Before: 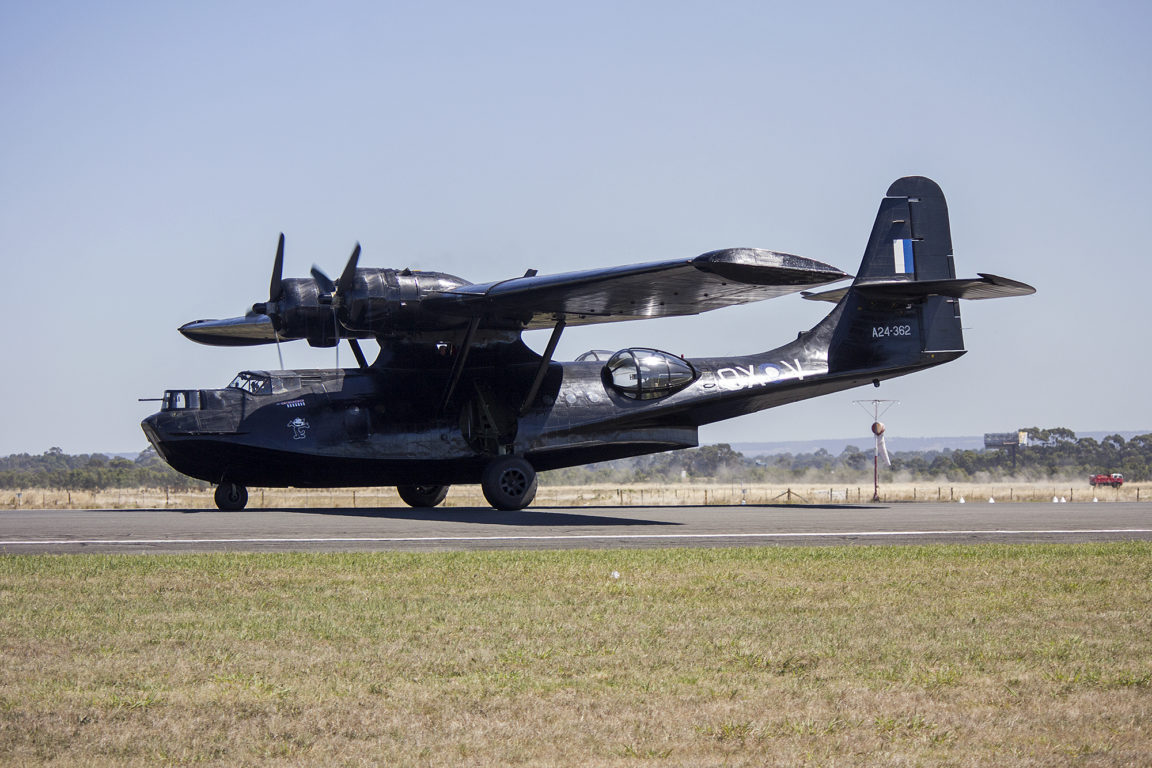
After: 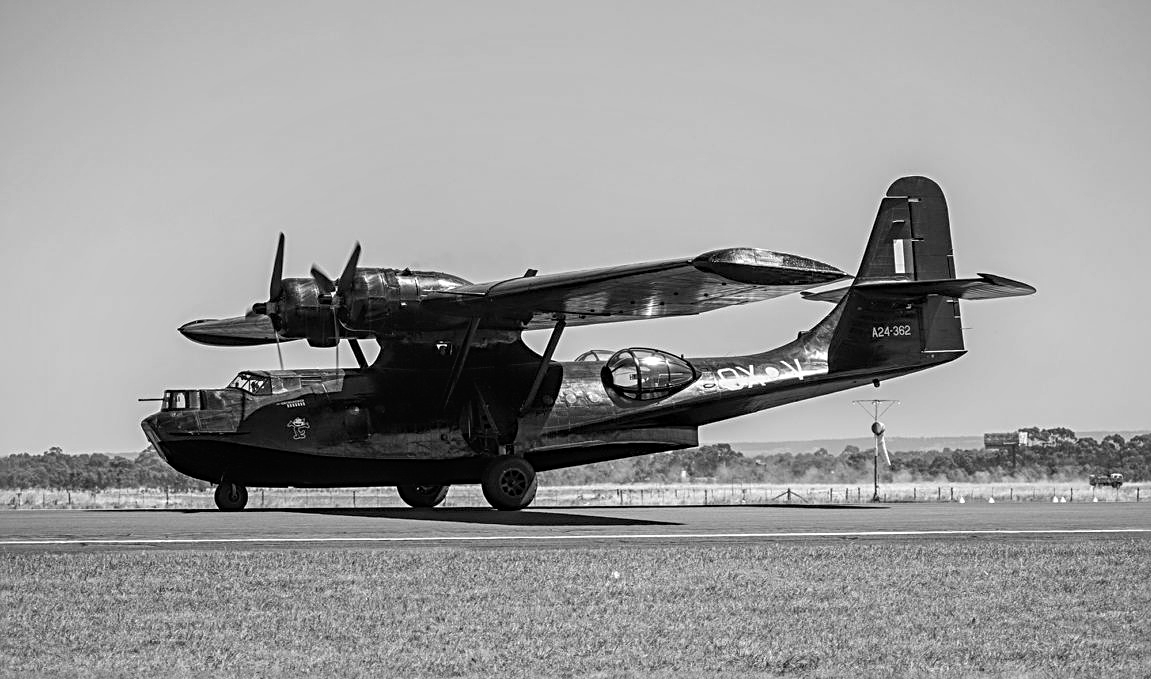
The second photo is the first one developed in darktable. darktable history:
monochrome: on, module defaults
sharpen: radius 3.119
local contrast: on, module defaults
crop and rotate: top 0%, bottom 11.49%
